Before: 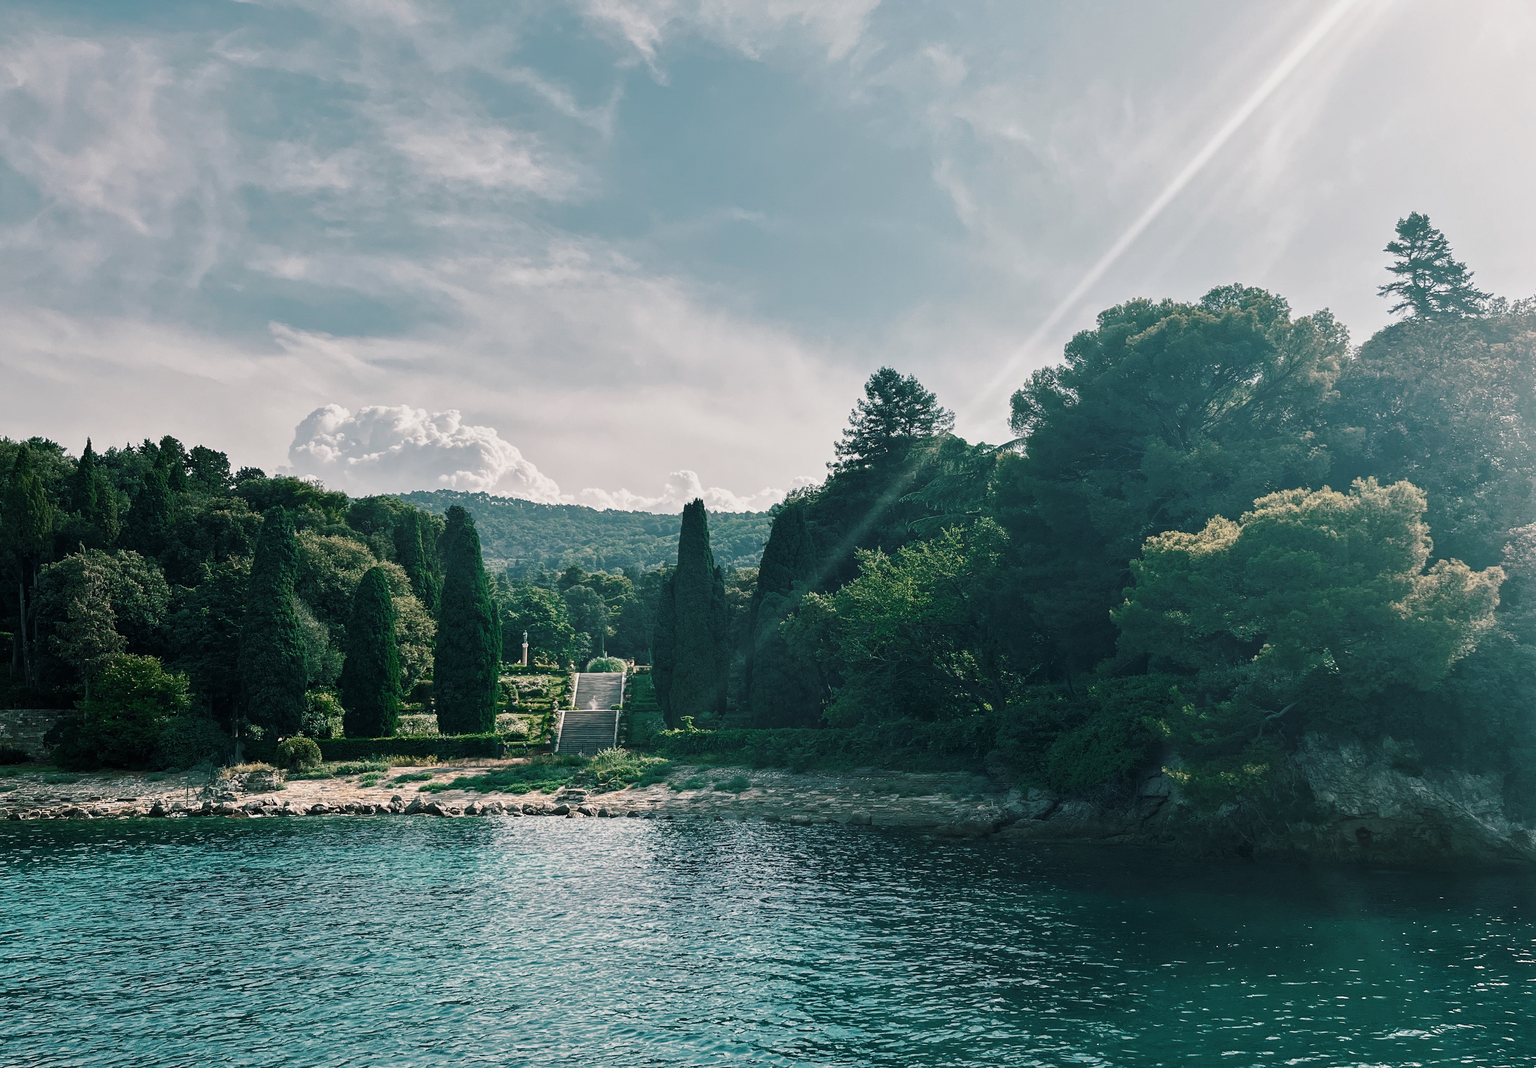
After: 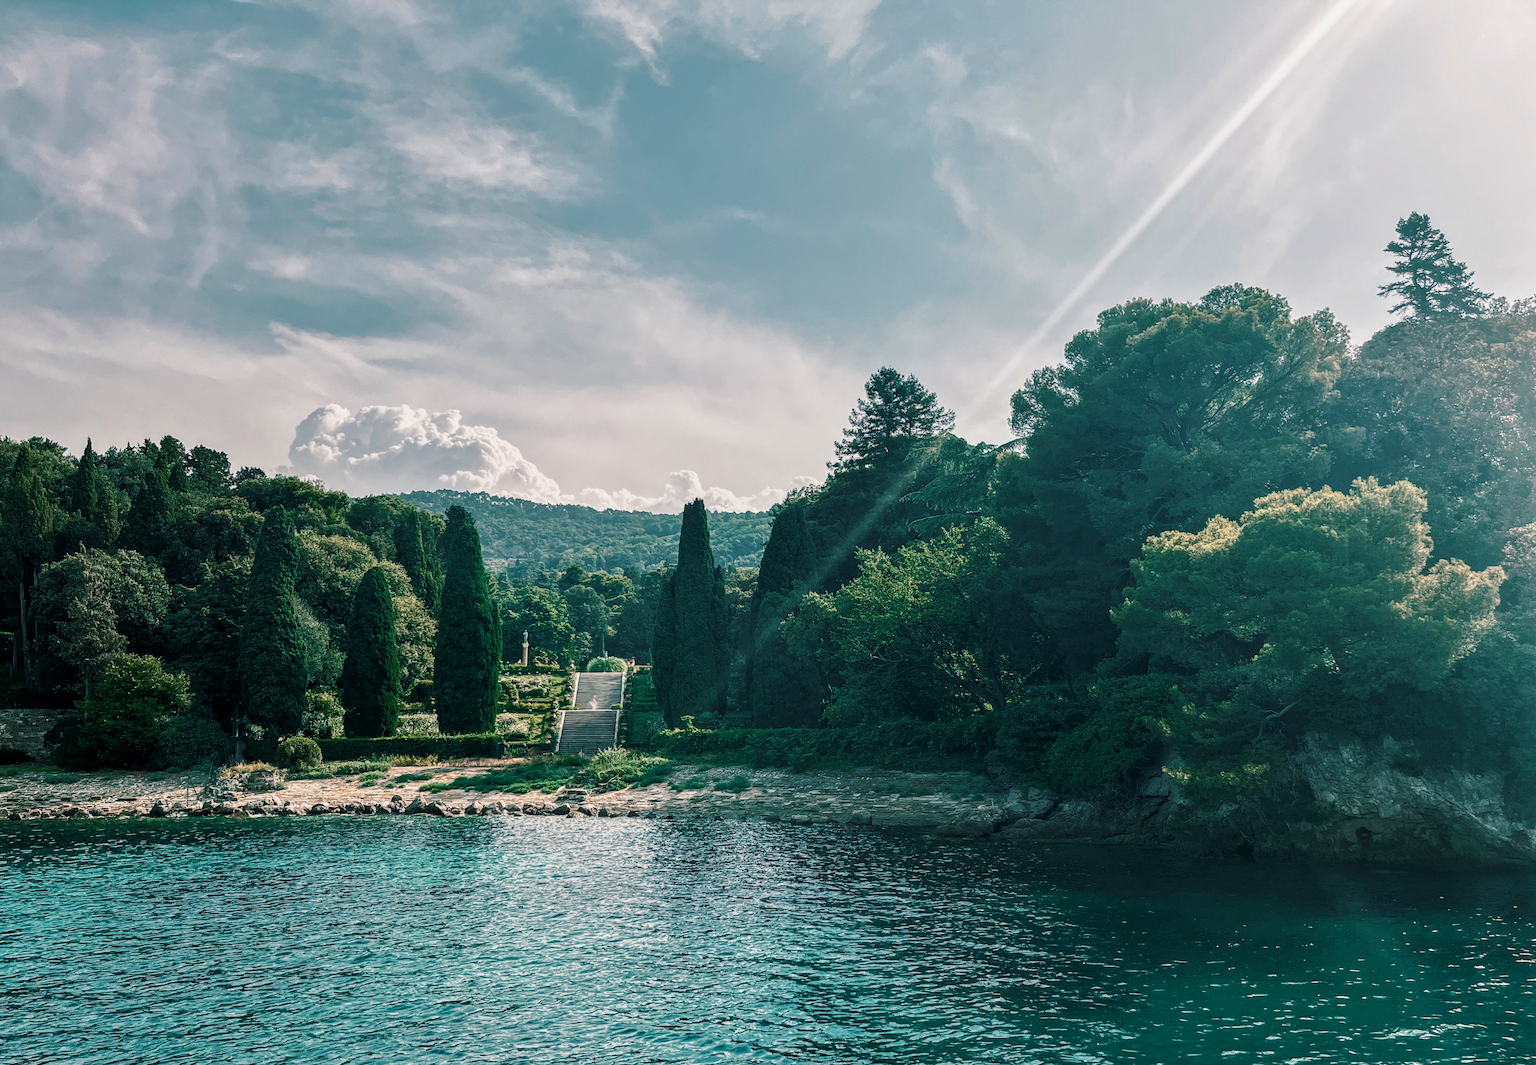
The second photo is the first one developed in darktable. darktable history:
velvia: on, module defaults
exposure: compensate highlight preservation false
local contrast: detail 130%
crop: top 0.05%, bottom 0.098%
